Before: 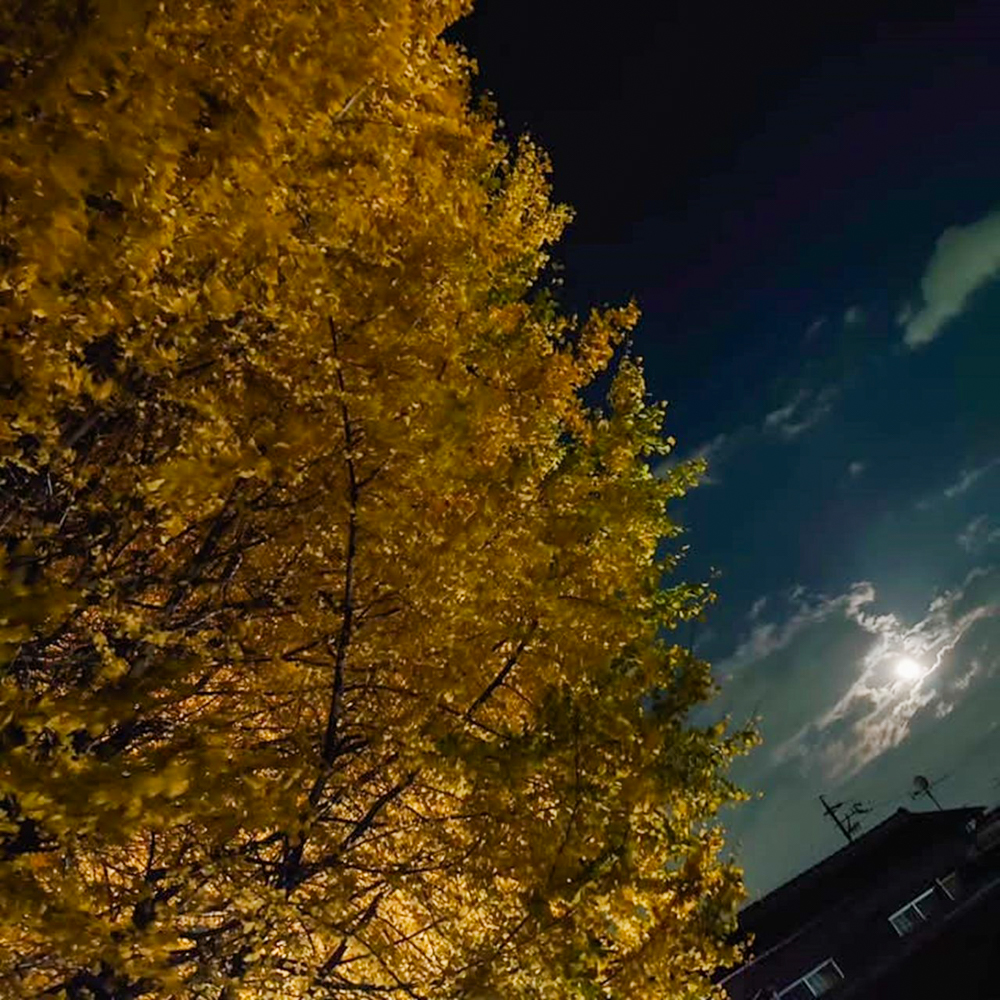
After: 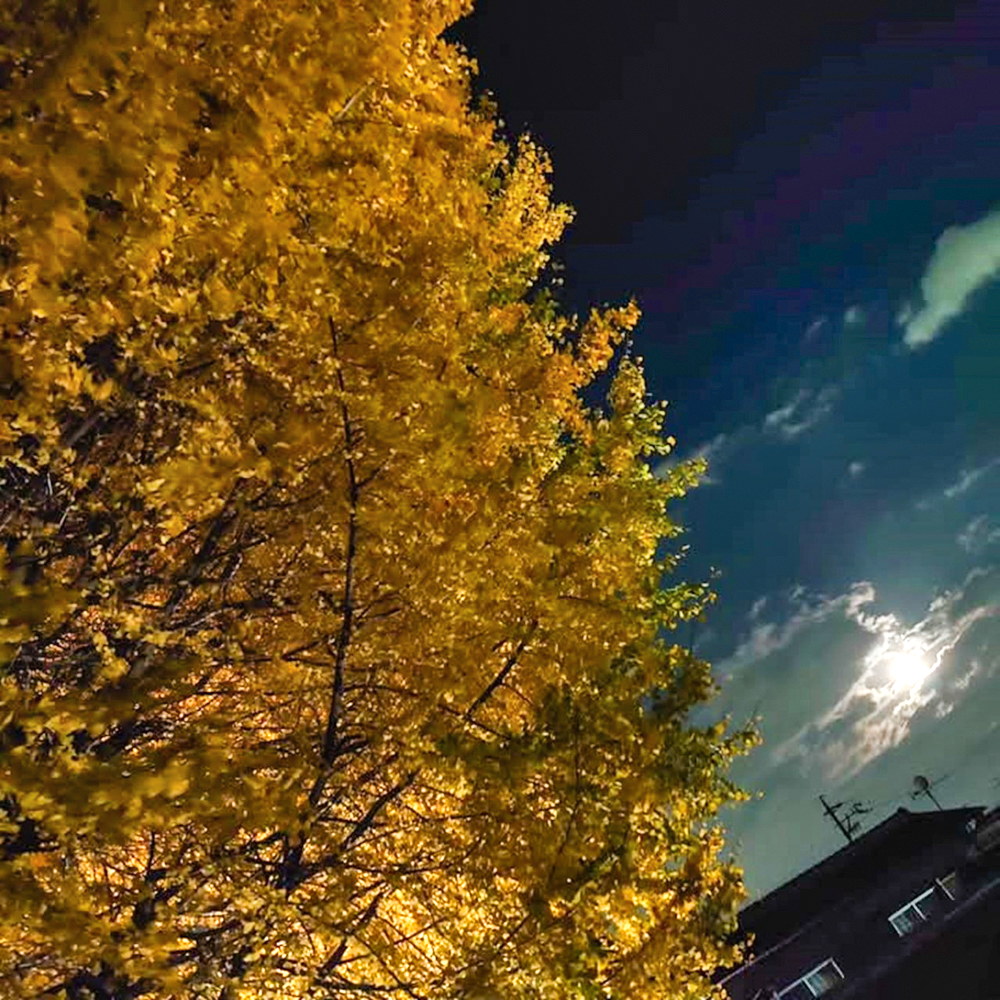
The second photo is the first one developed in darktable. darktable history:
shadows and highlights: soften with gaussian
exposure: black level correction 0, exposure 0.7 EV, compensate exposure bias true, compensate highlight preservation false
